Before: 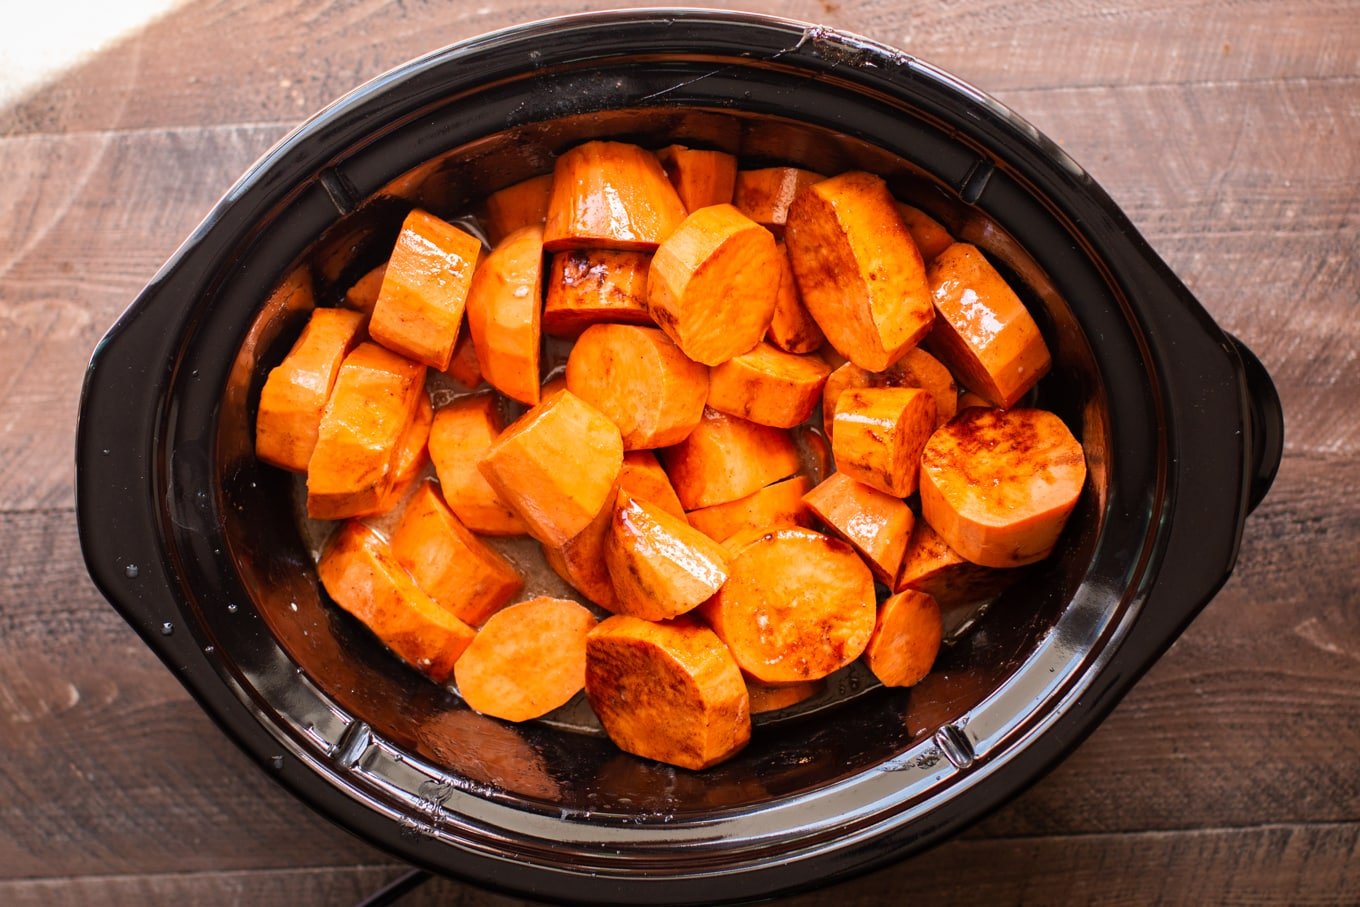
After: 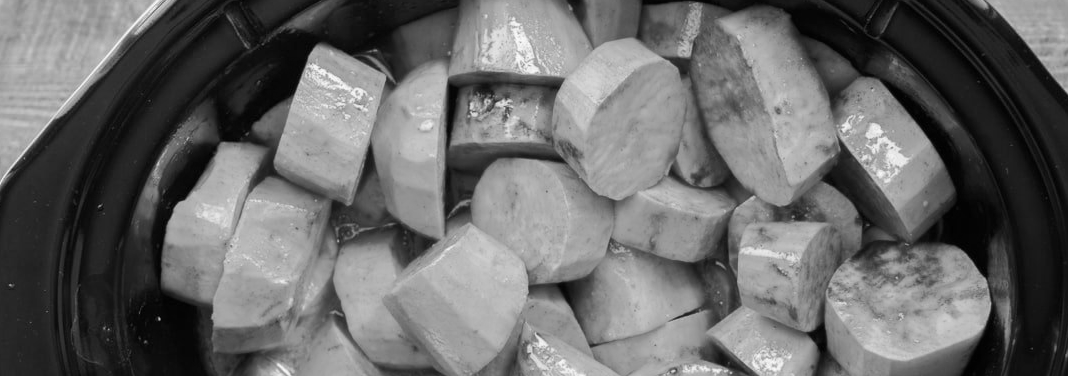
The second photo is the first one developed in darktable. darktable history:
monochrome: on, module defaults
crop: left 7.036%, top 18.398%, right 14.379%, bottom 40.043%
